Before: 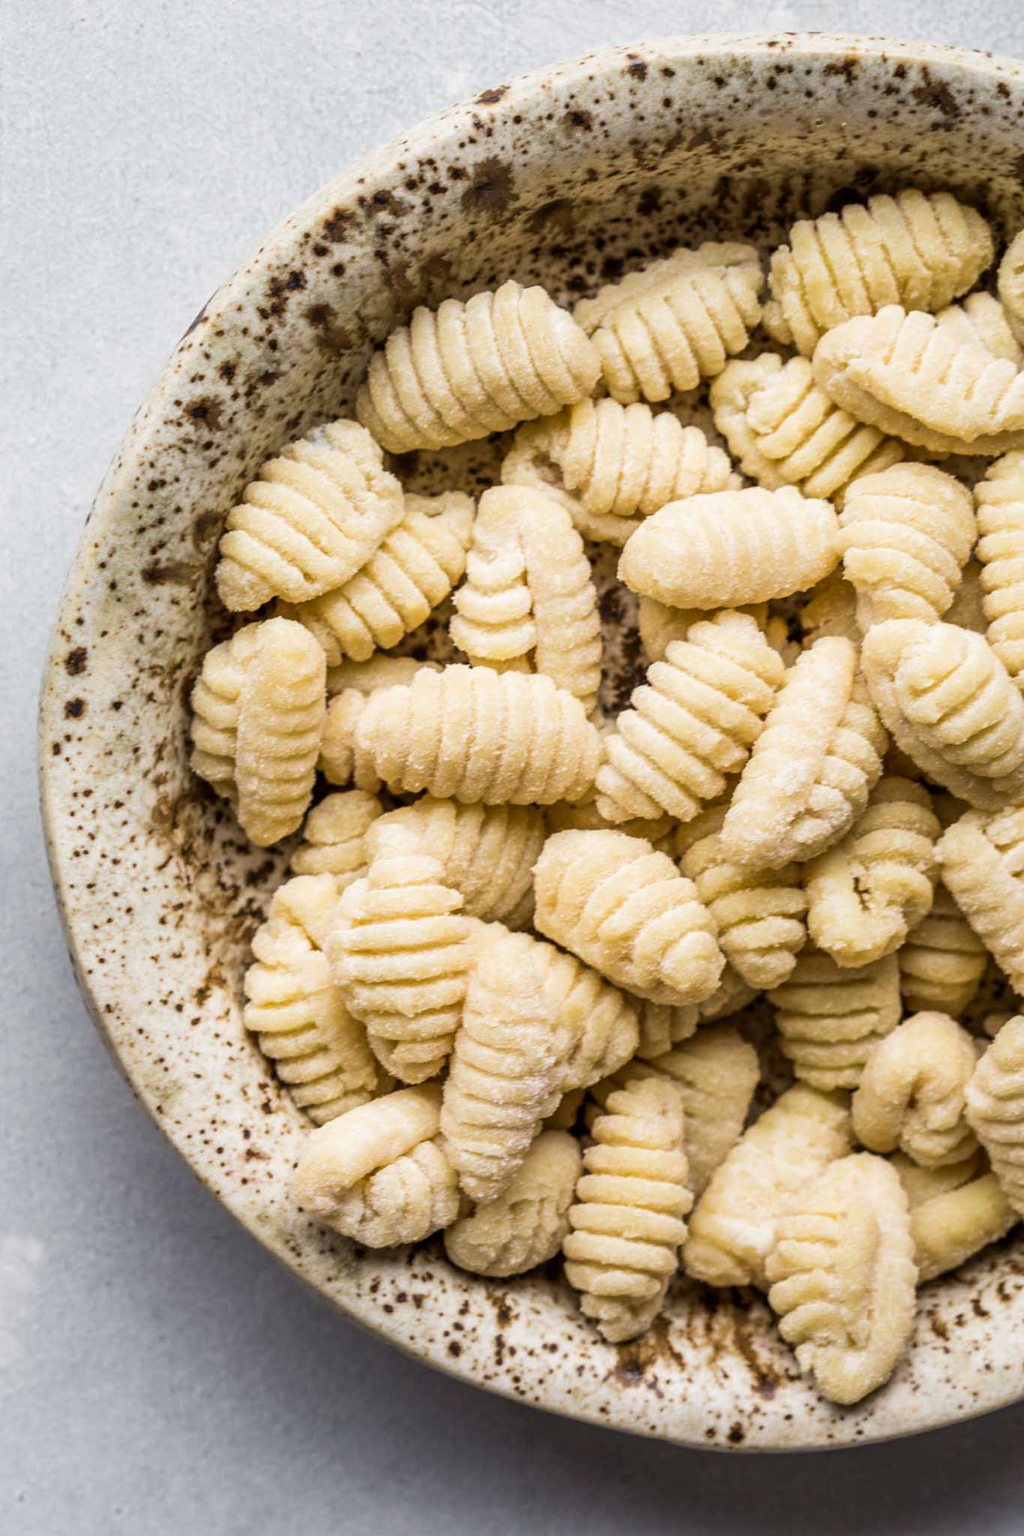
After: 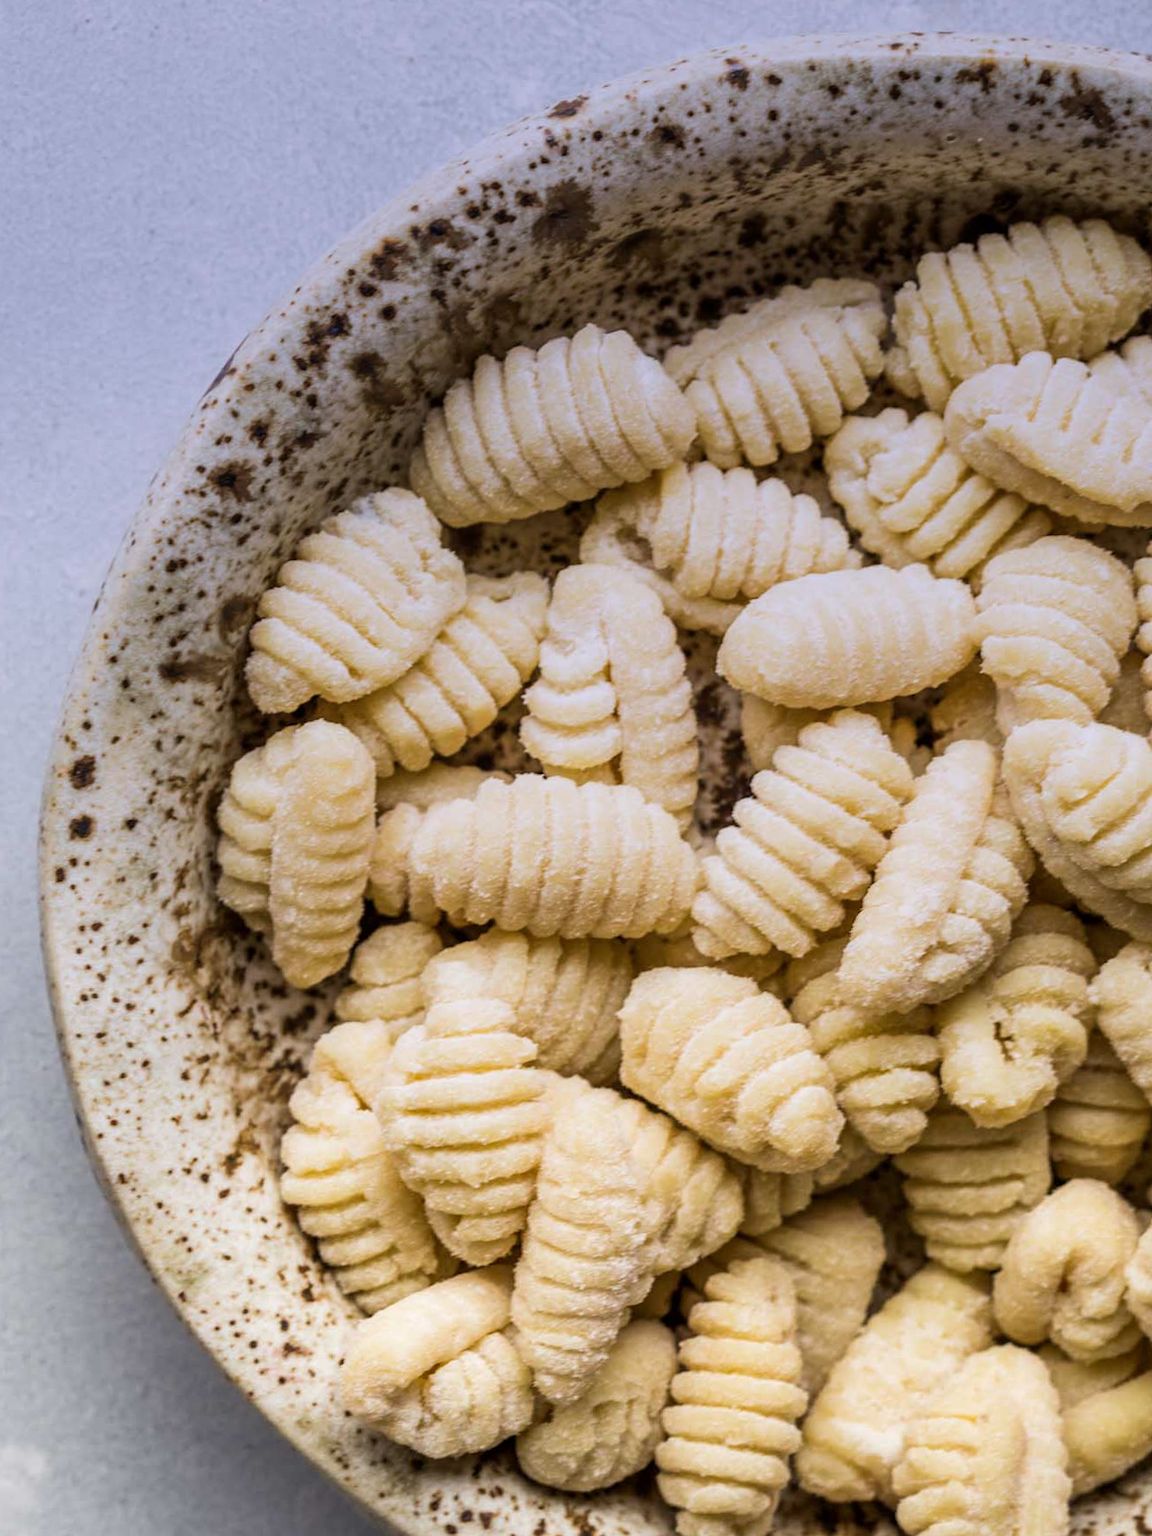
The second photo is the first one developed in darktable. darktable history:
crop and rotate: angle 0.2°, left 0.275%, right 3.127%, bottom 14.18%
graduated density: hue 238.83°, saturation 50%
